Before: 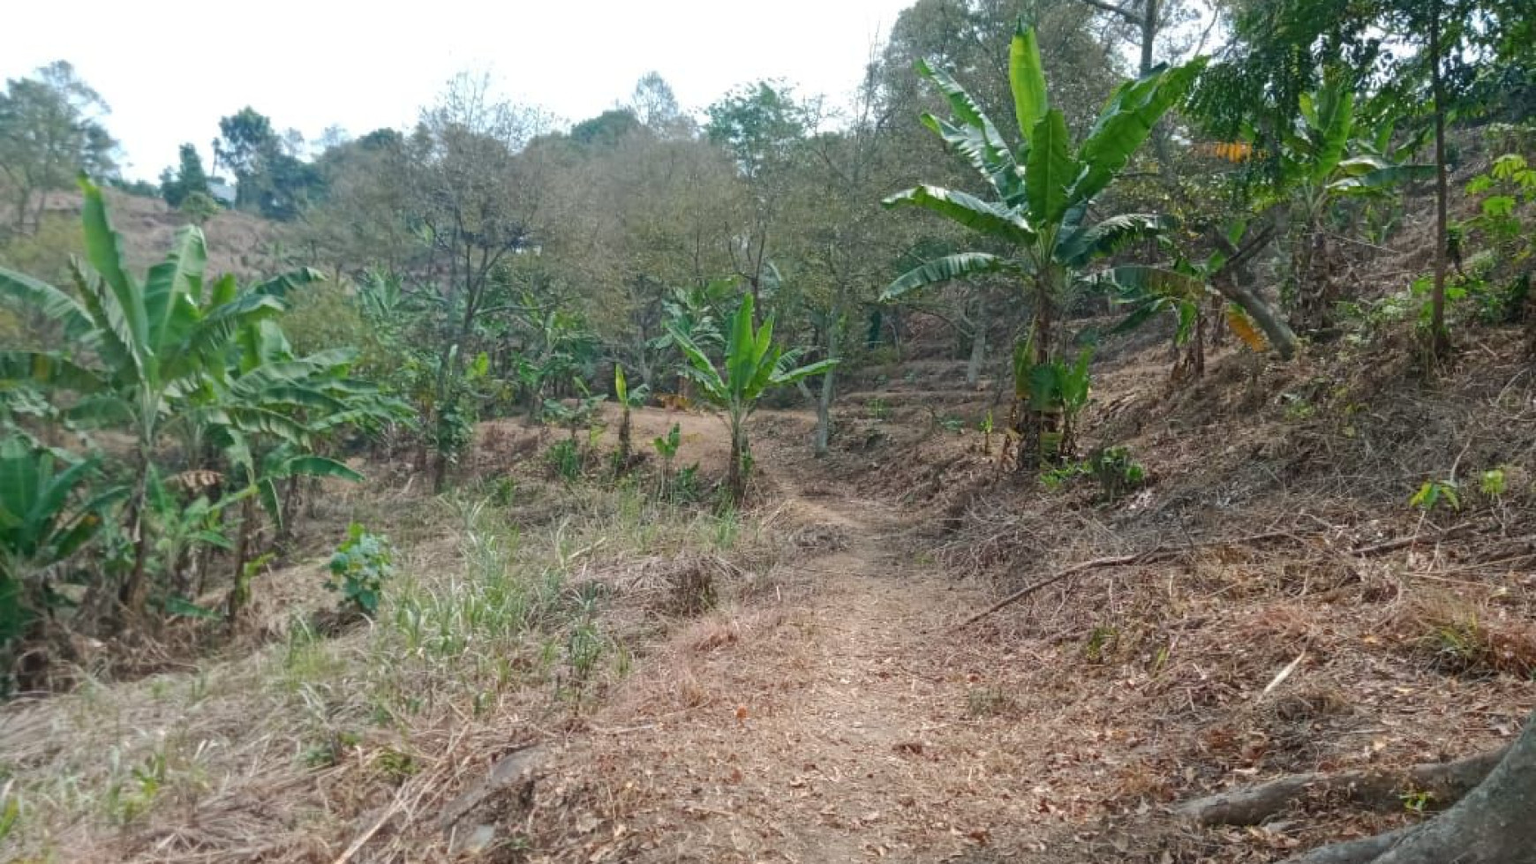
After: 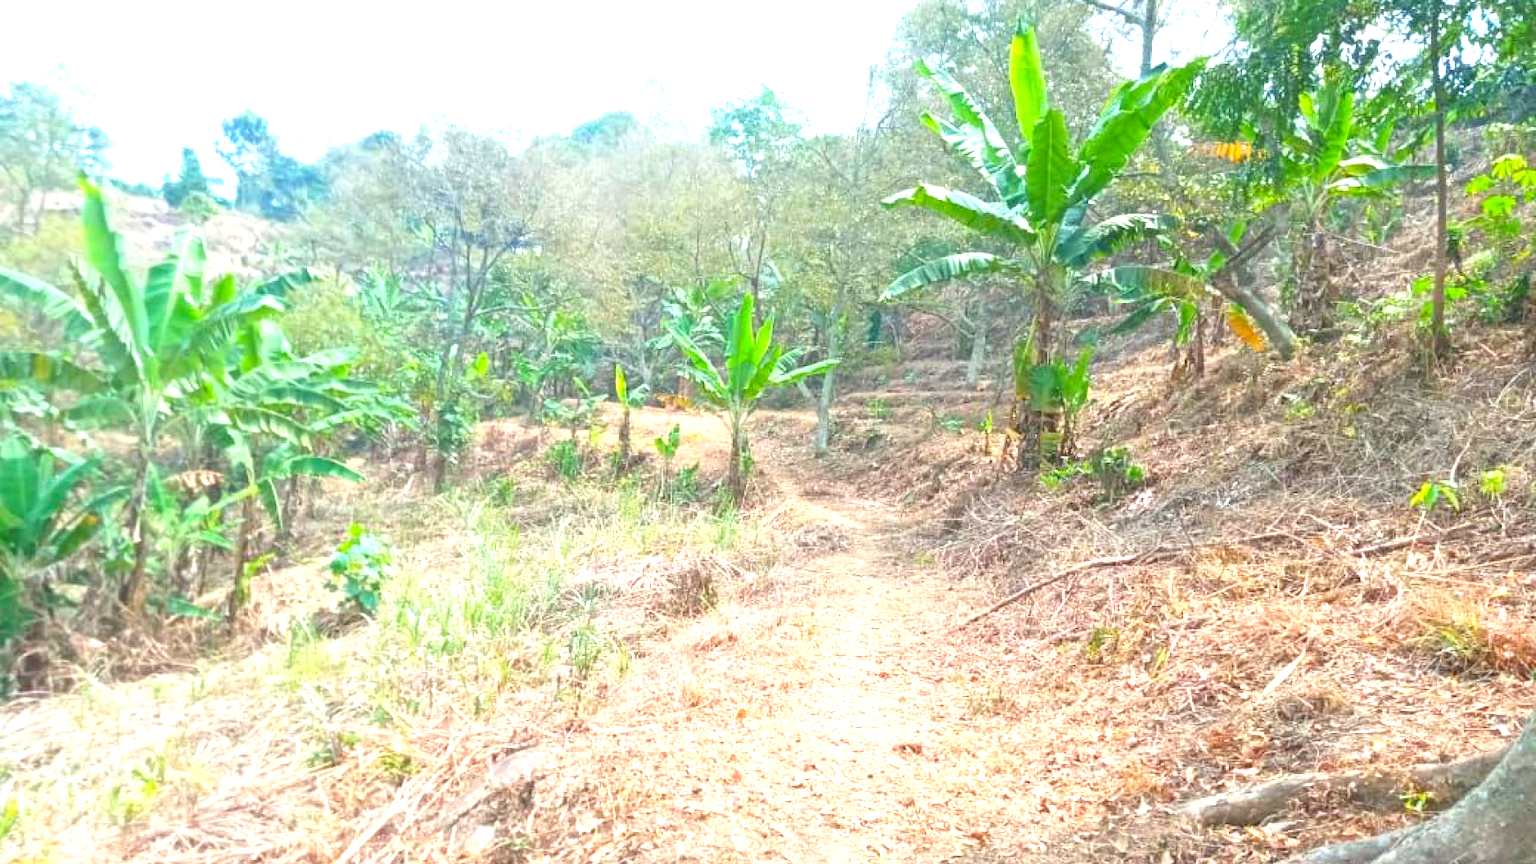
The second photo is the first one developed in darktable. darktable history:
color balance rgb: perceptual saturation grading › global saturation 10%, global vibrance 10%
contrast brightness saturation: contrast -0.15, brightness 0.05, saturation -0.12
color contrast: green-magenta contrast 1.2, blue-yellow contrast 1.2
exposure: black level correction 0, exposure 2.088 EV, compensate exposure bias true, compensate highlight preservation false
